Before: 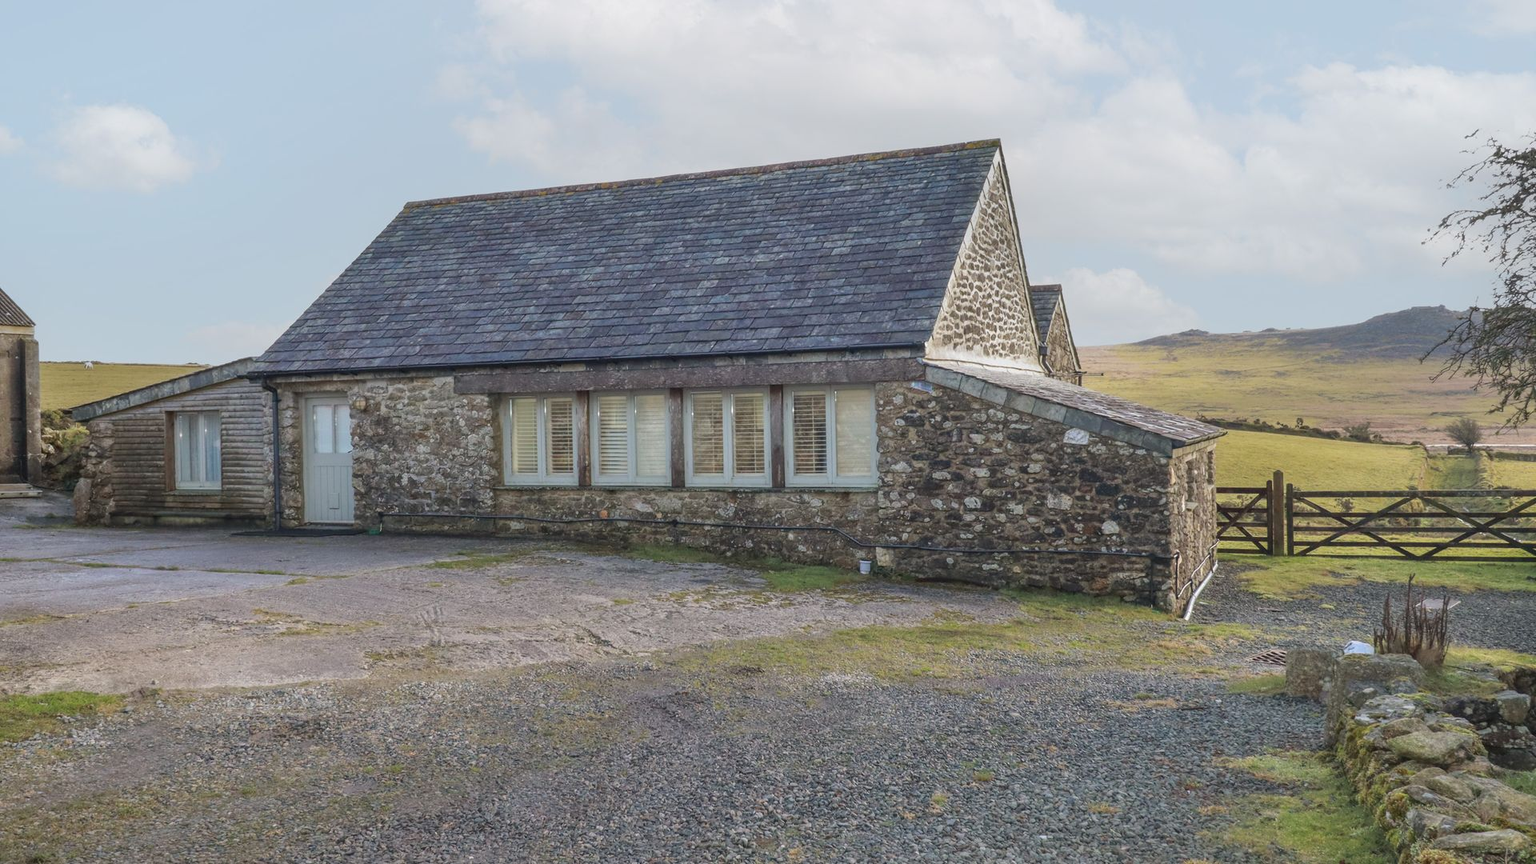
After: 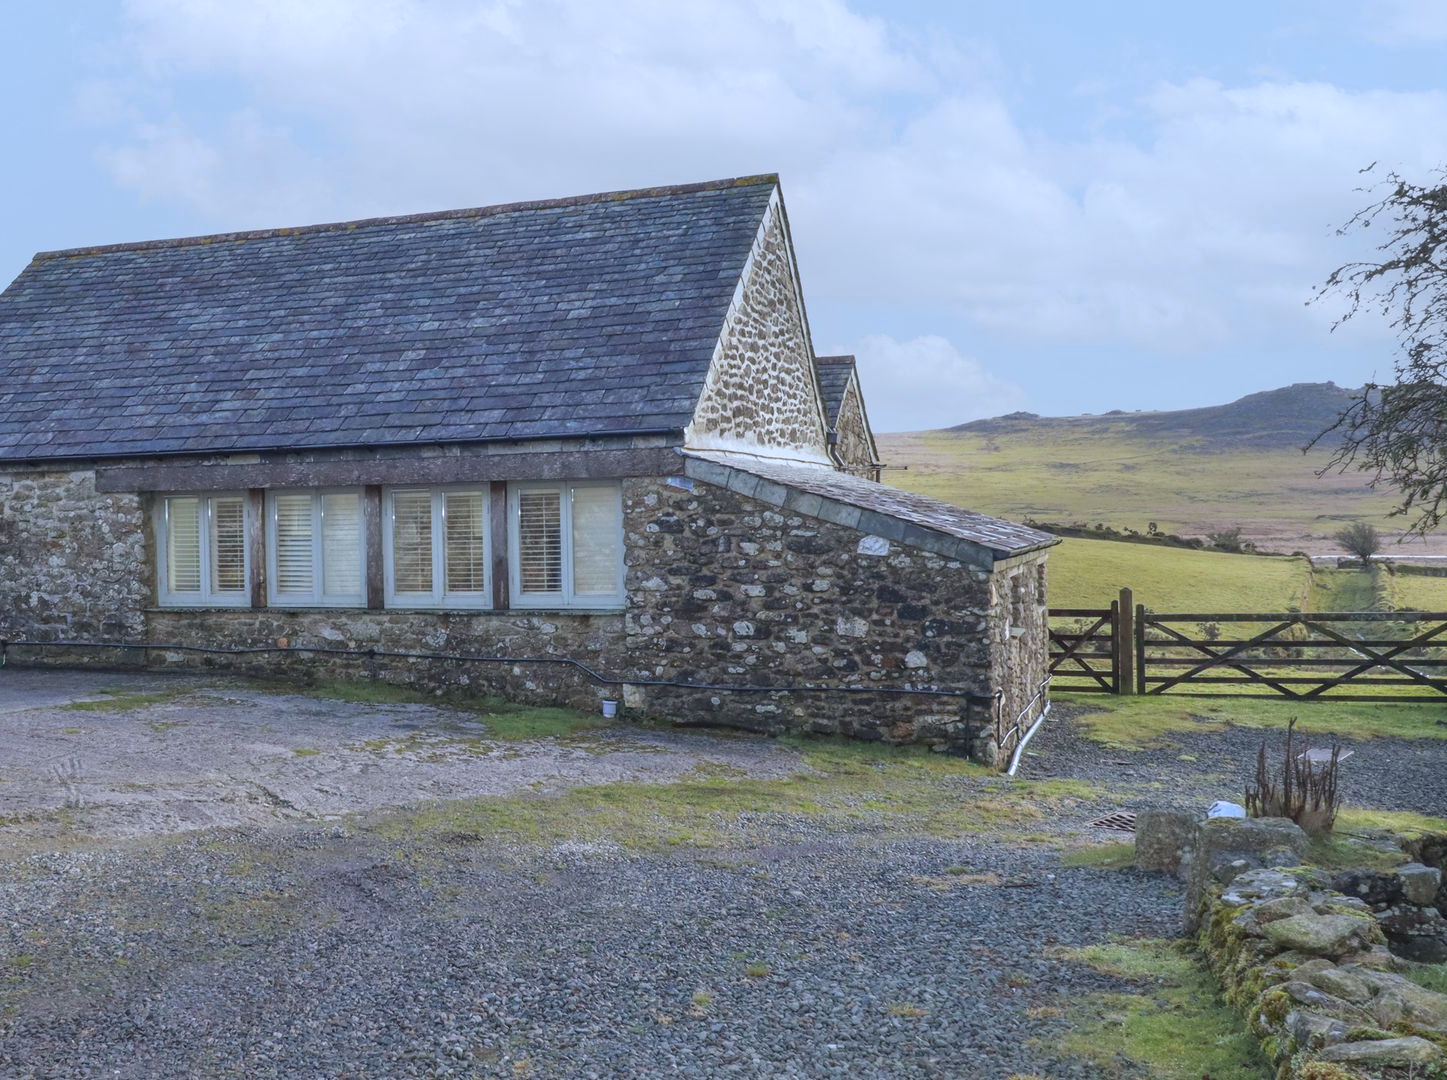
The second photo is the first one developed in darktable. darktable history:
crop and rotate: left 24.6%
white balance: red 0.926, green 1.003, blue 1.133
